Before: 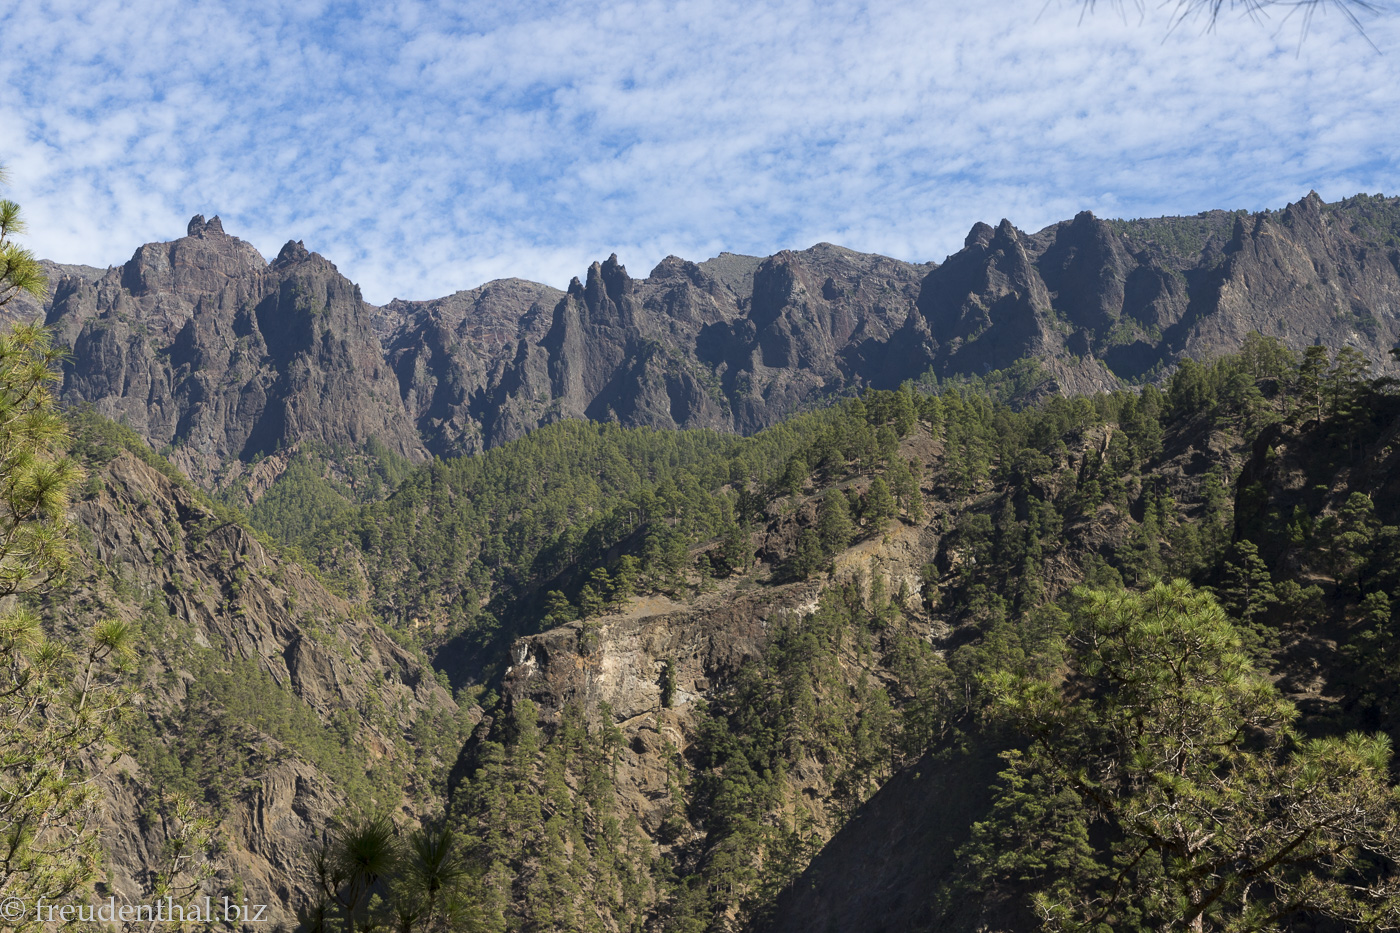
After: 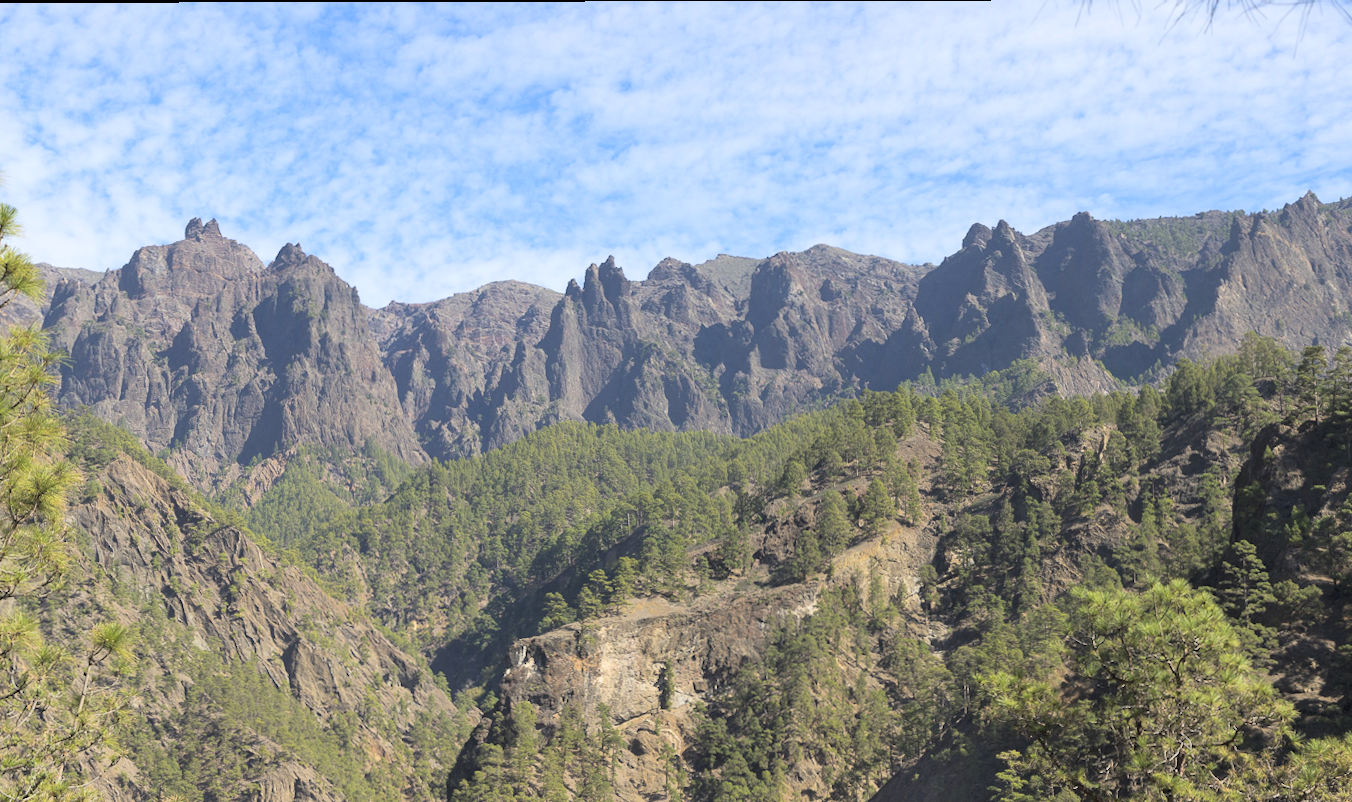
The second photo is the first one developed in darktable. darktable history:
contrast brightness saturation: contrast 0.095, brightness 0.292, saturation 0.147
crop and rotate: angle 0.141°, left 0.269%, right 3.282%, bottom 14.269%
